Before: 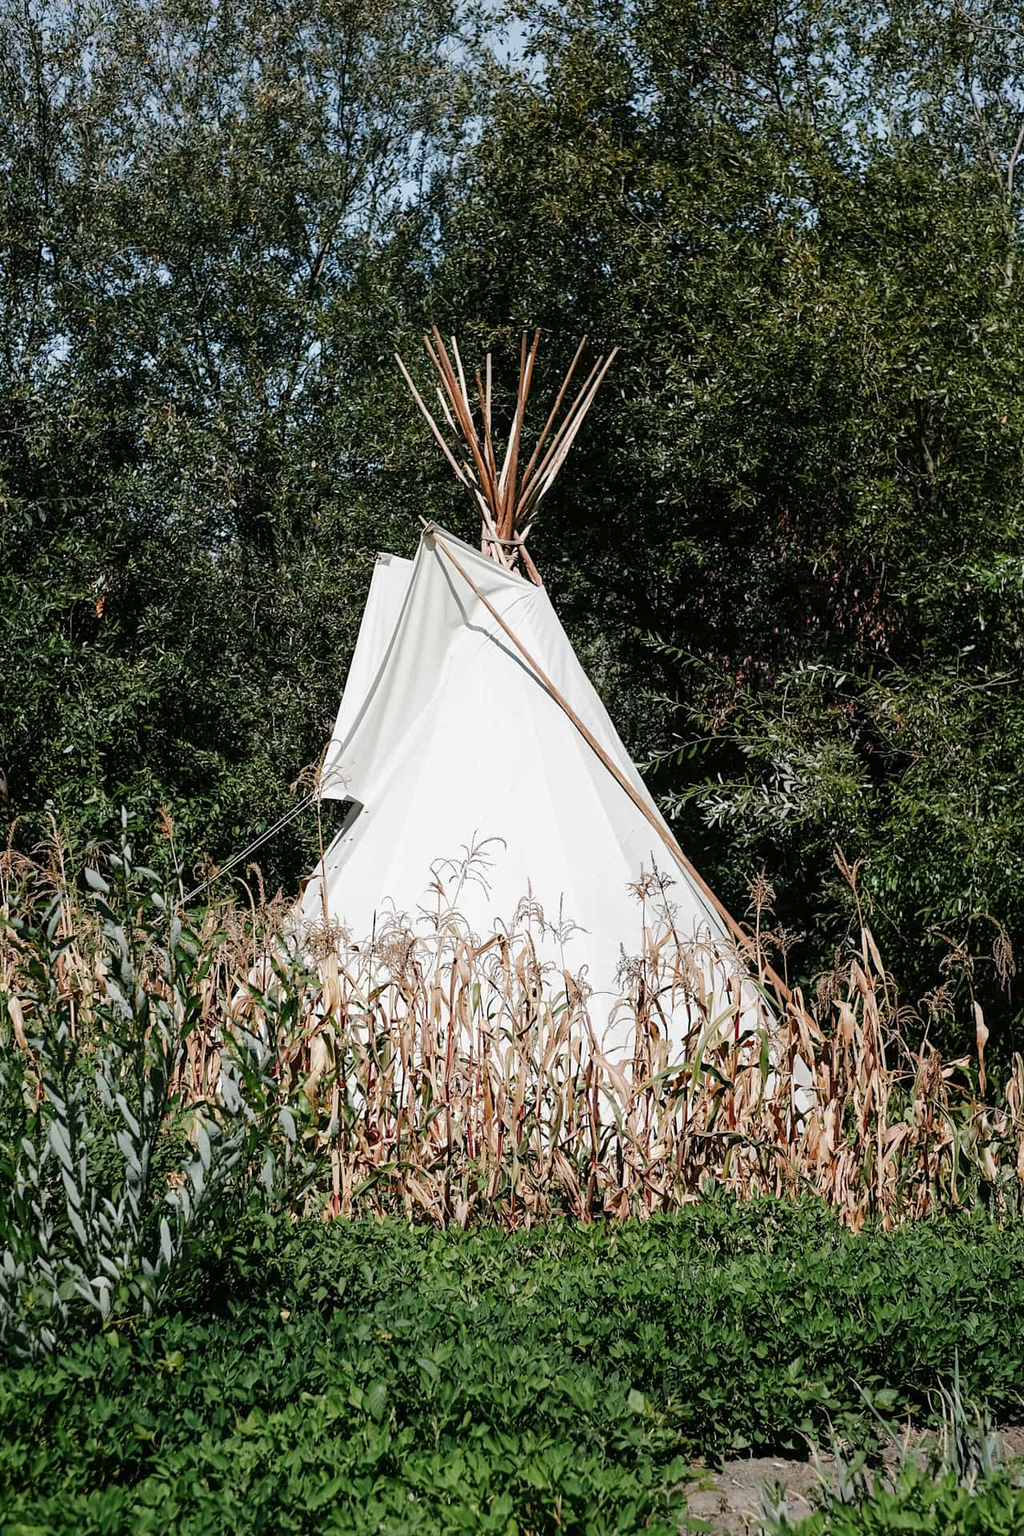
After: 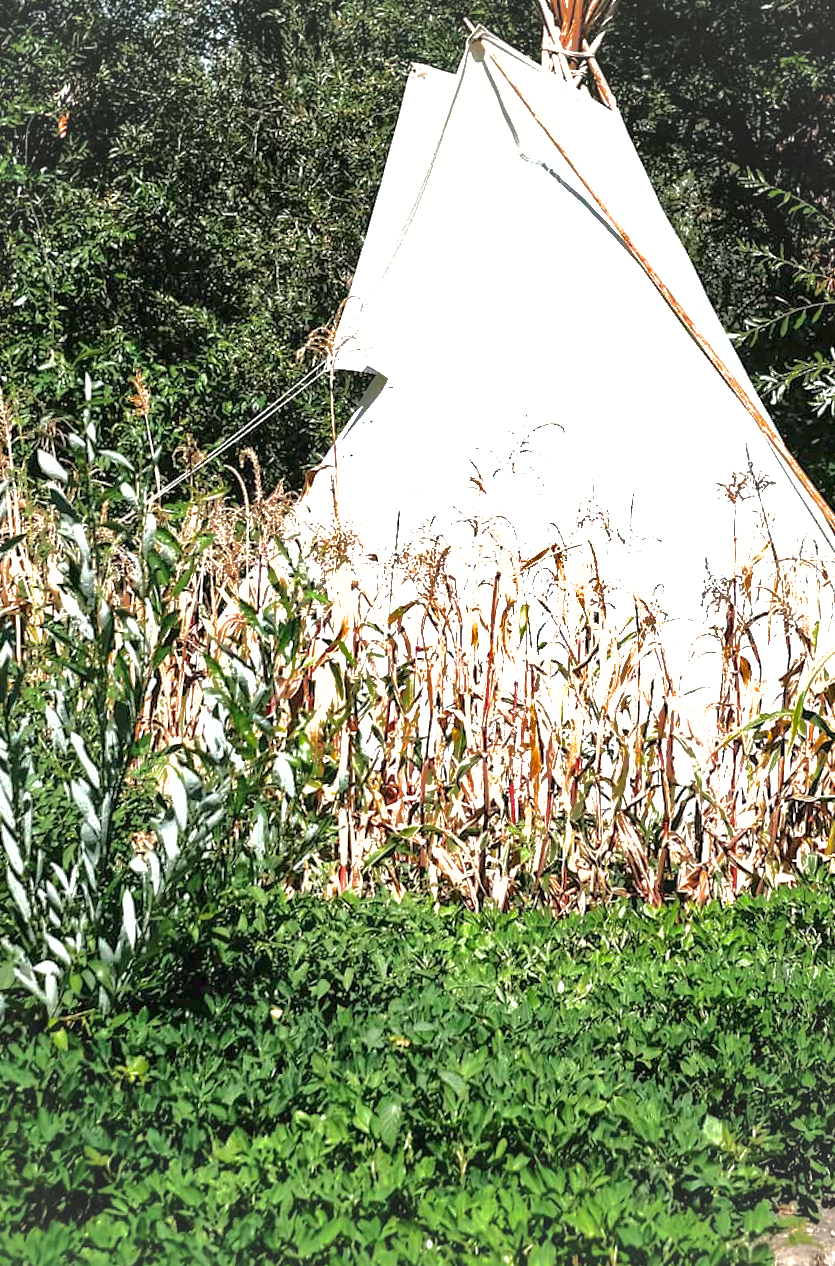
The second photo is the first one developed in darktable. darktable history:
exposure: black level correction 0, exposure 1.468 EV, compensate exposure bias true, compensate highlight preservation false
shadows and highlights: shadows 25.62, highlights -69.59
vignetting: fall-off radius 81.4%, brightness 0.062, saturation -0.002
crop and rotate: angle -1.18°, left 3.806%, top 32.007%, right 28.929%
